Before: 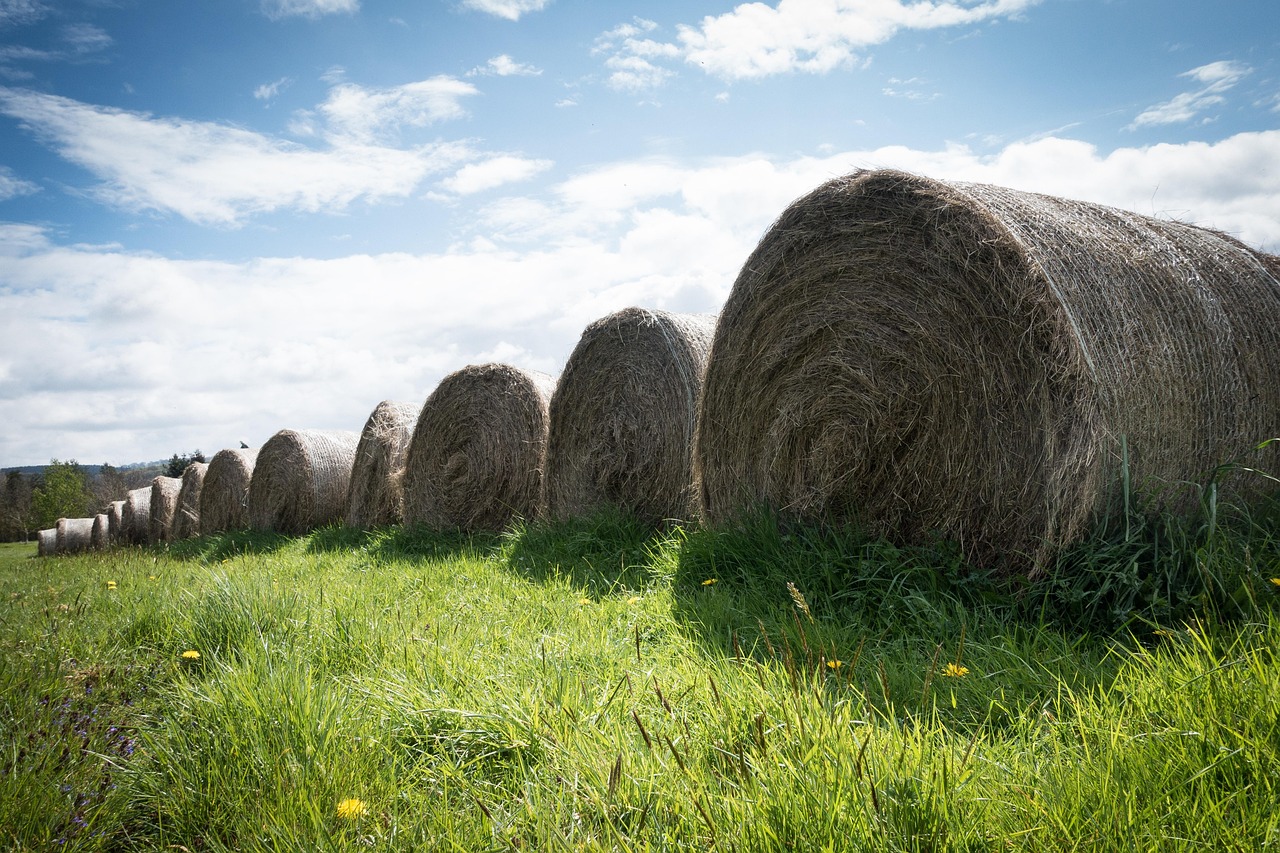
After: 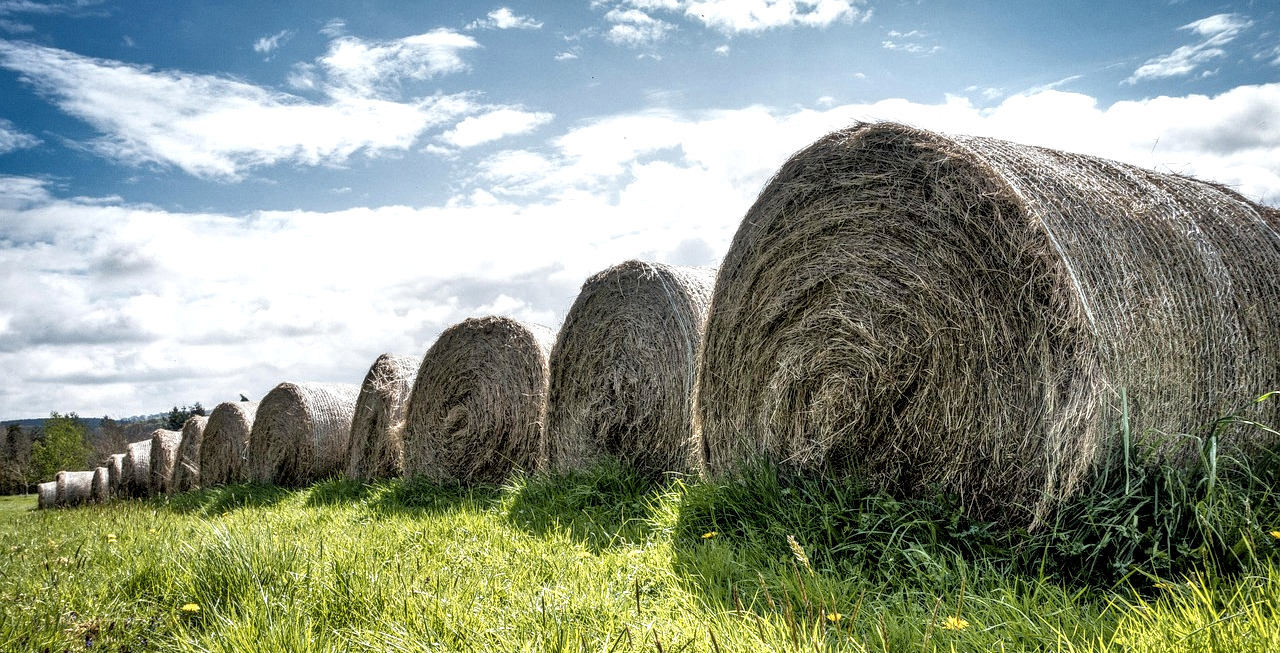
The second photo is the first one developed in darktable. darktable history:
color zones: curves: ch2 [(0, 0.5) (0.143, 0.5) (0.286, 0.489) (0.415, 0.421) (0.571, 0.5) (0.714, 0.5) (0.857, 0.5) (1, 0.5)]
tone equalizer: -7 EV 0.164 EV, -6 EV 0.573 EV, -5 EV 1.11 EV, -4 EV 1.31 EV, -3 EV 1.13 EV, -2 EV 0.6 EV, -1 EV 0.164 EV
crop: top 5.616%, bottom 17.806%
shadows and highlights: low approximation 0.01, soften with gaussian
local contrast: highlights 18%, detail 185%
